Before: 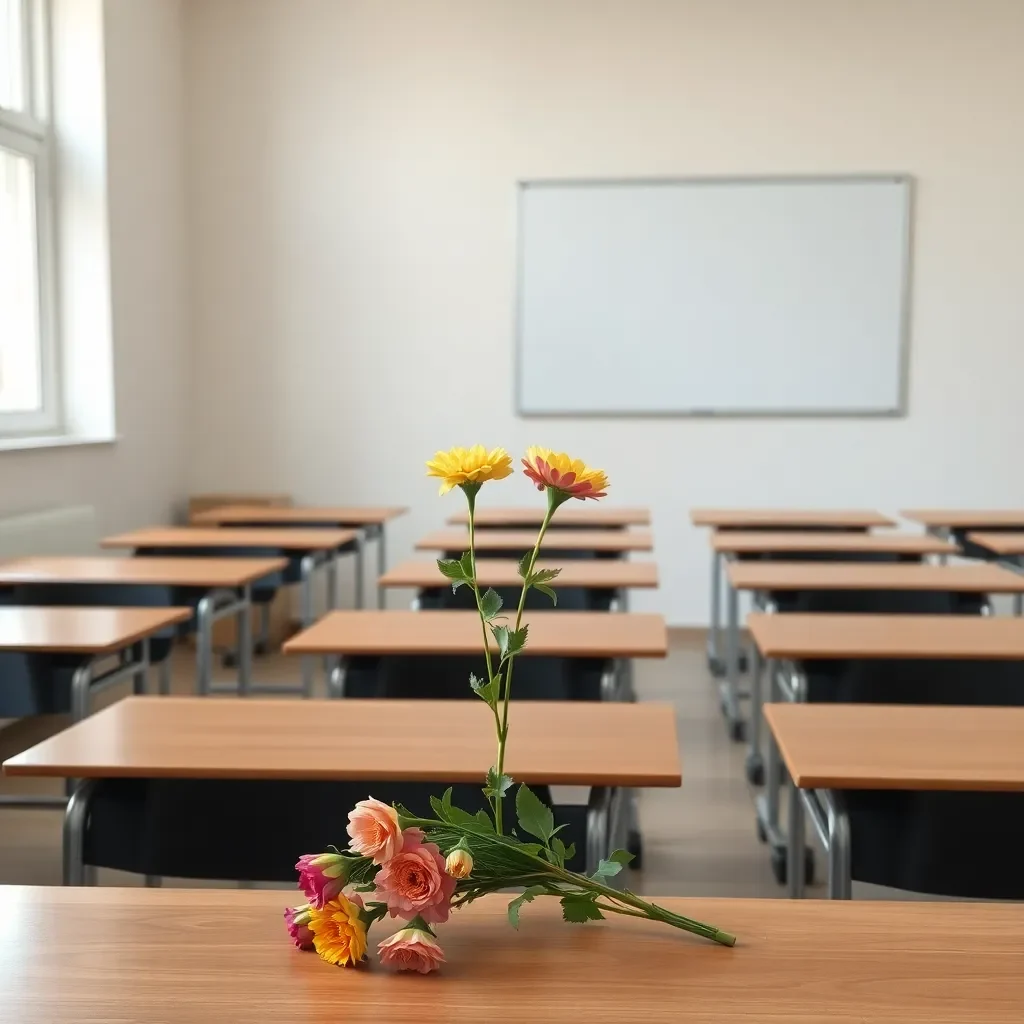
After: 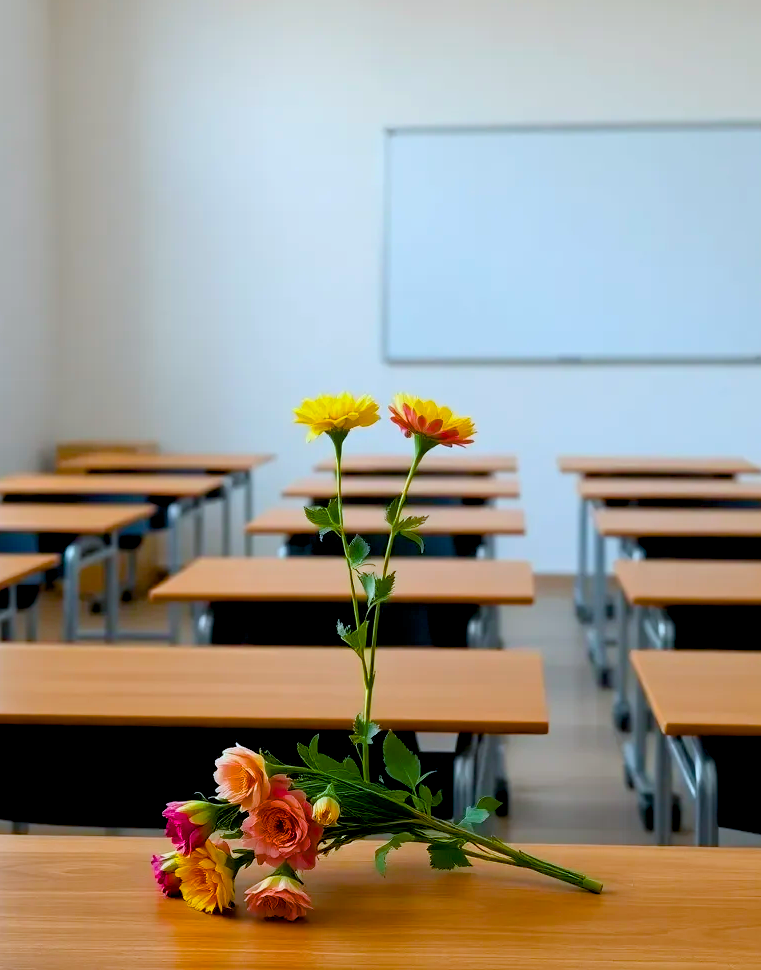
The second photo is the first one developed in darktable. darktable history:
crop and rotate: left 13.081%, top 5.263%, right 12.532%
color calibration: output colorfulness [0, 0.315, 0, 0], gray › normalize channels true, x 0.371, y 0.377, temperature 4298.56 K, gamut compression 0.014
color balance rgb: global offset › luminance -1.419%, linear chroma grading › global chroma 0.612%, perceptual saturation grading › global saturation 36.942%, perceptual saturation grading › shadows 35.759%, perceptual brilliance grading › global brilliance 2.158%, perceptual brilliance grading › highlights -3.931%, global vibrance 15.208%
contrast brightness saturation: saturation -0.068
